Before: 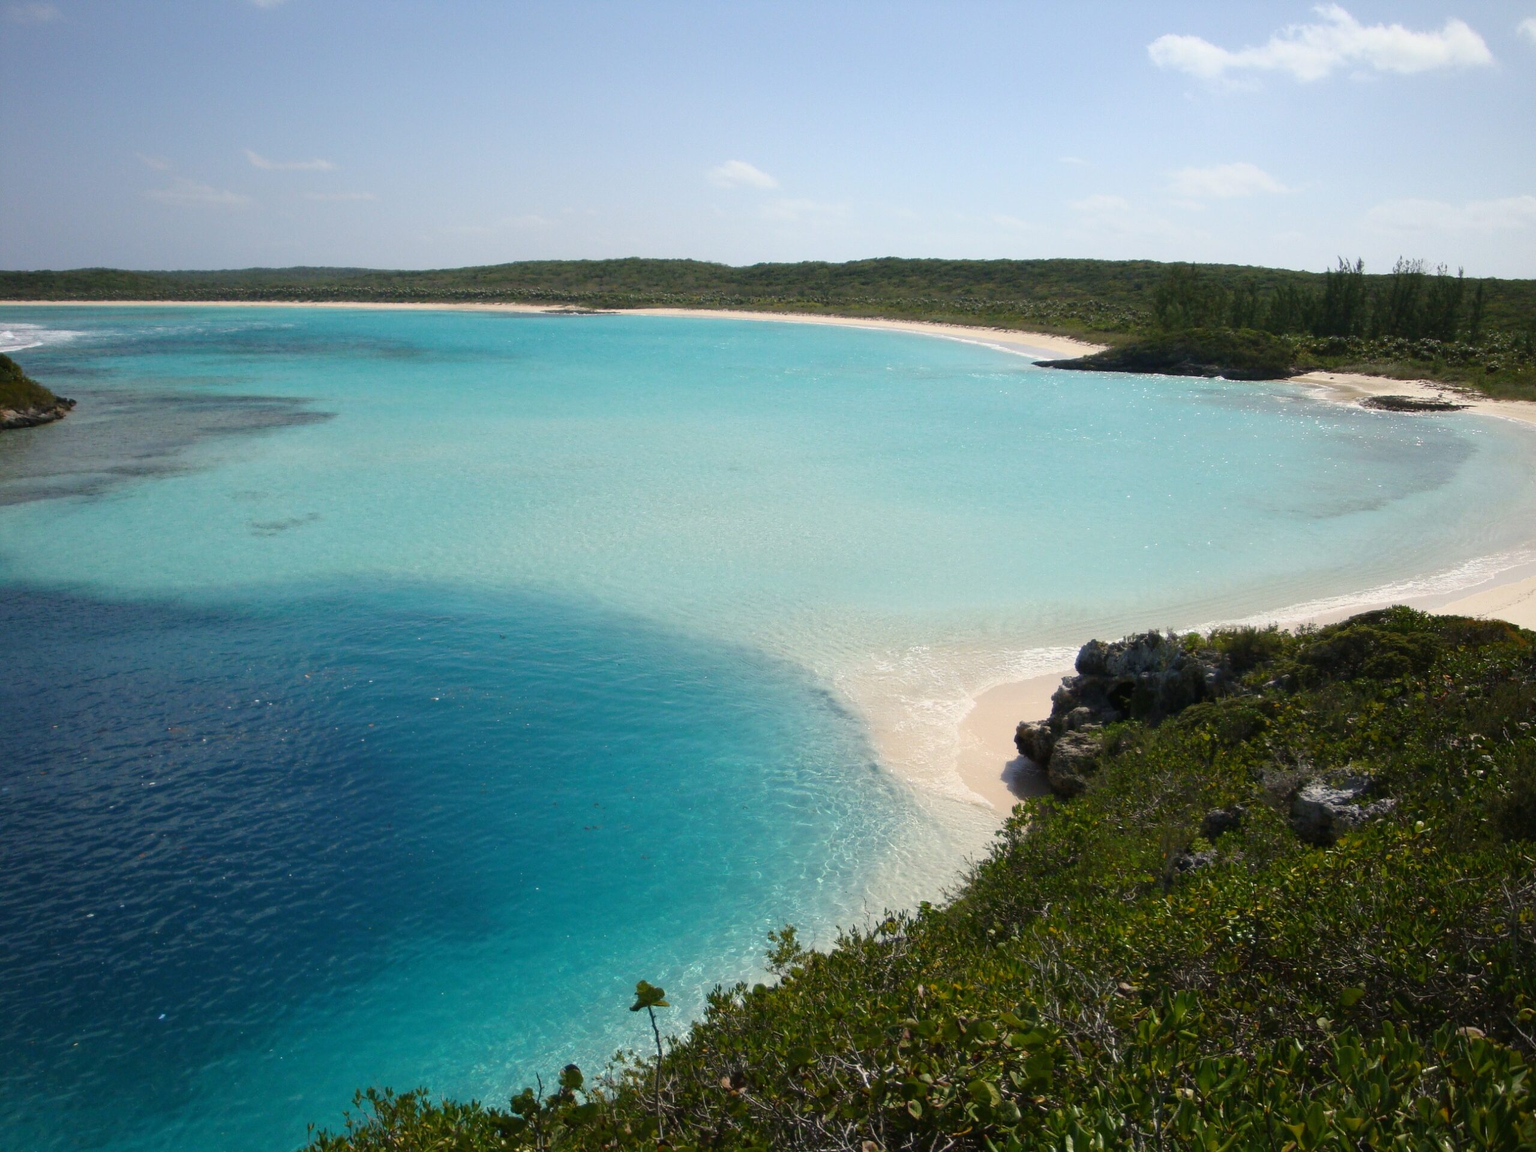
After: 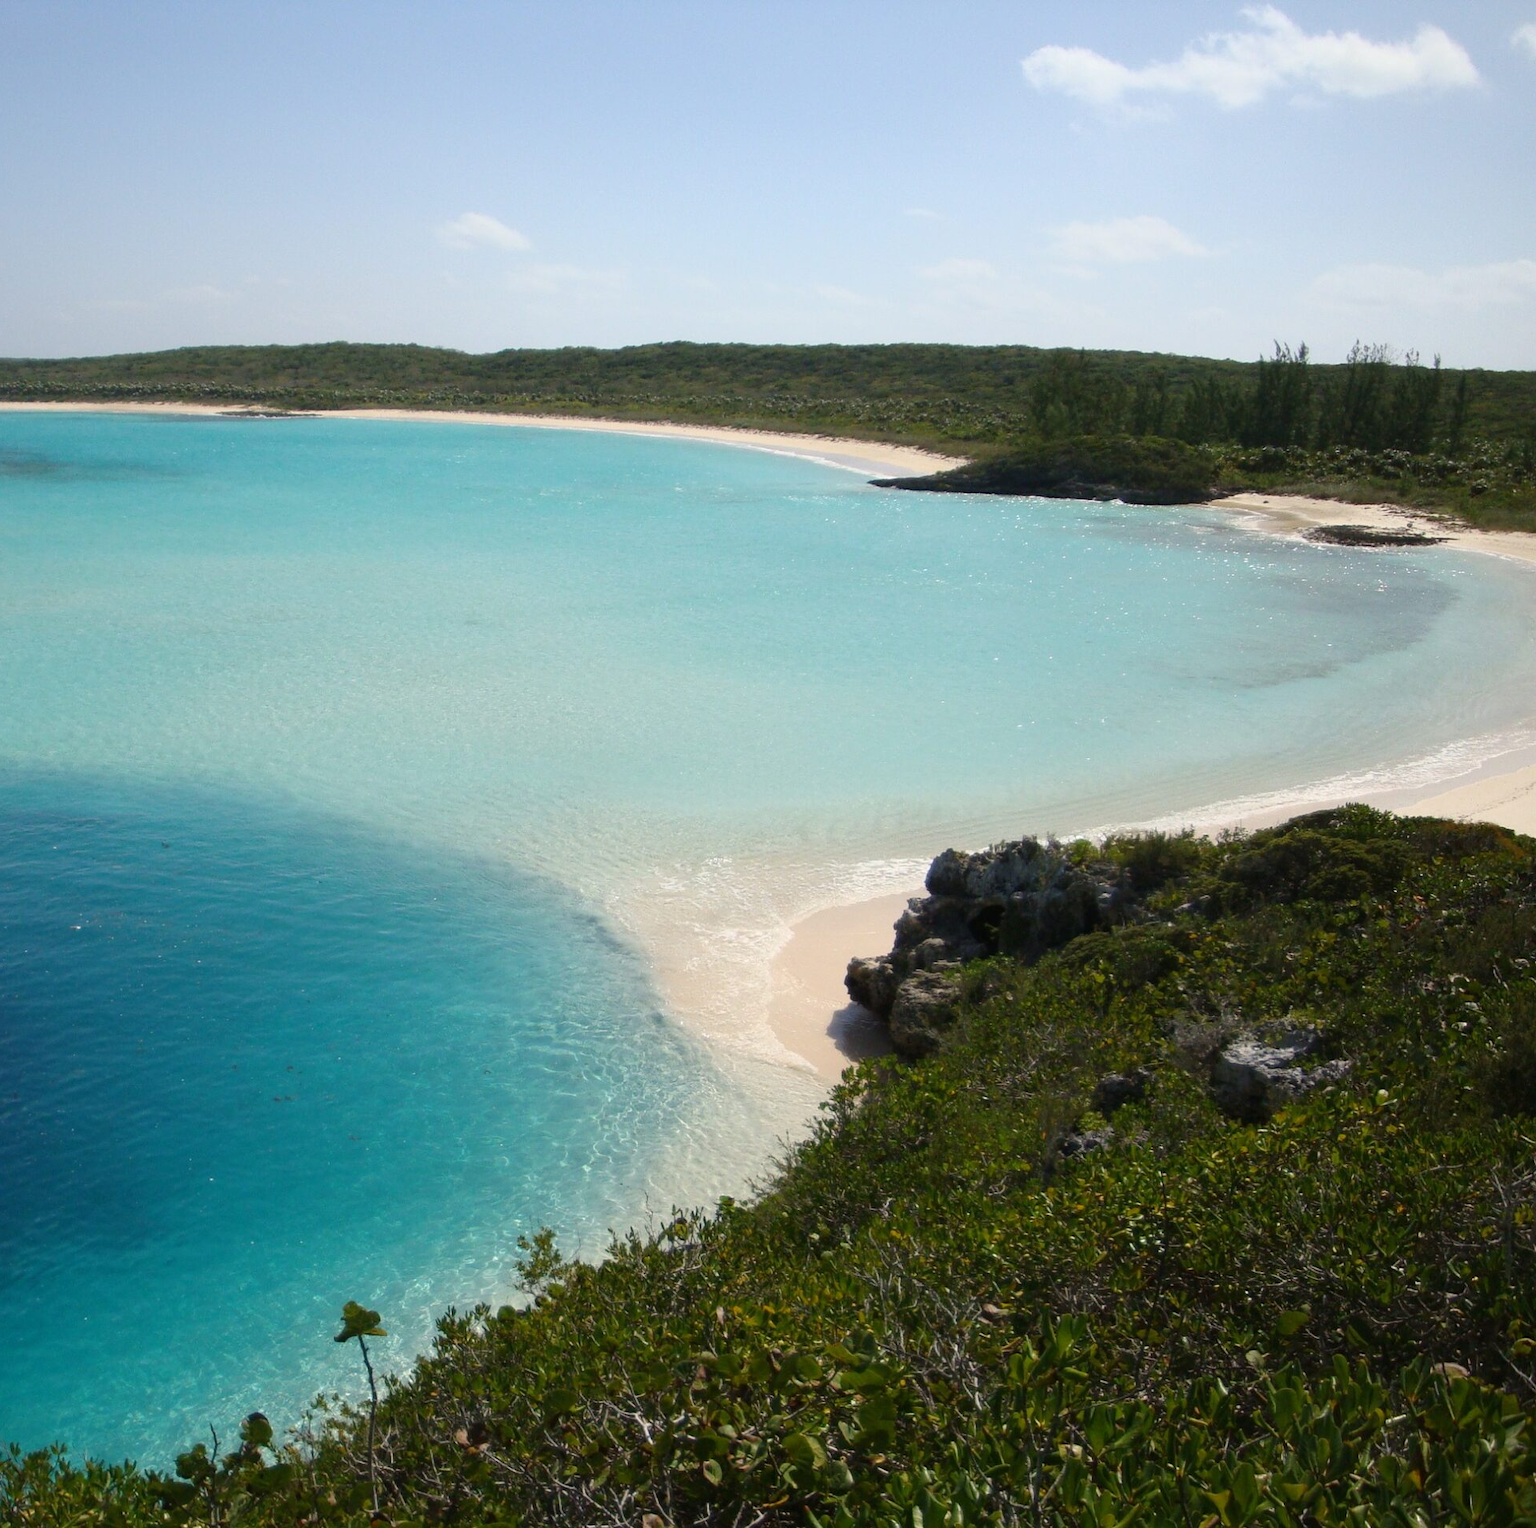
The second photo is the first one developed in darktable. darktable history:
crop and rotate: left 24.627%
